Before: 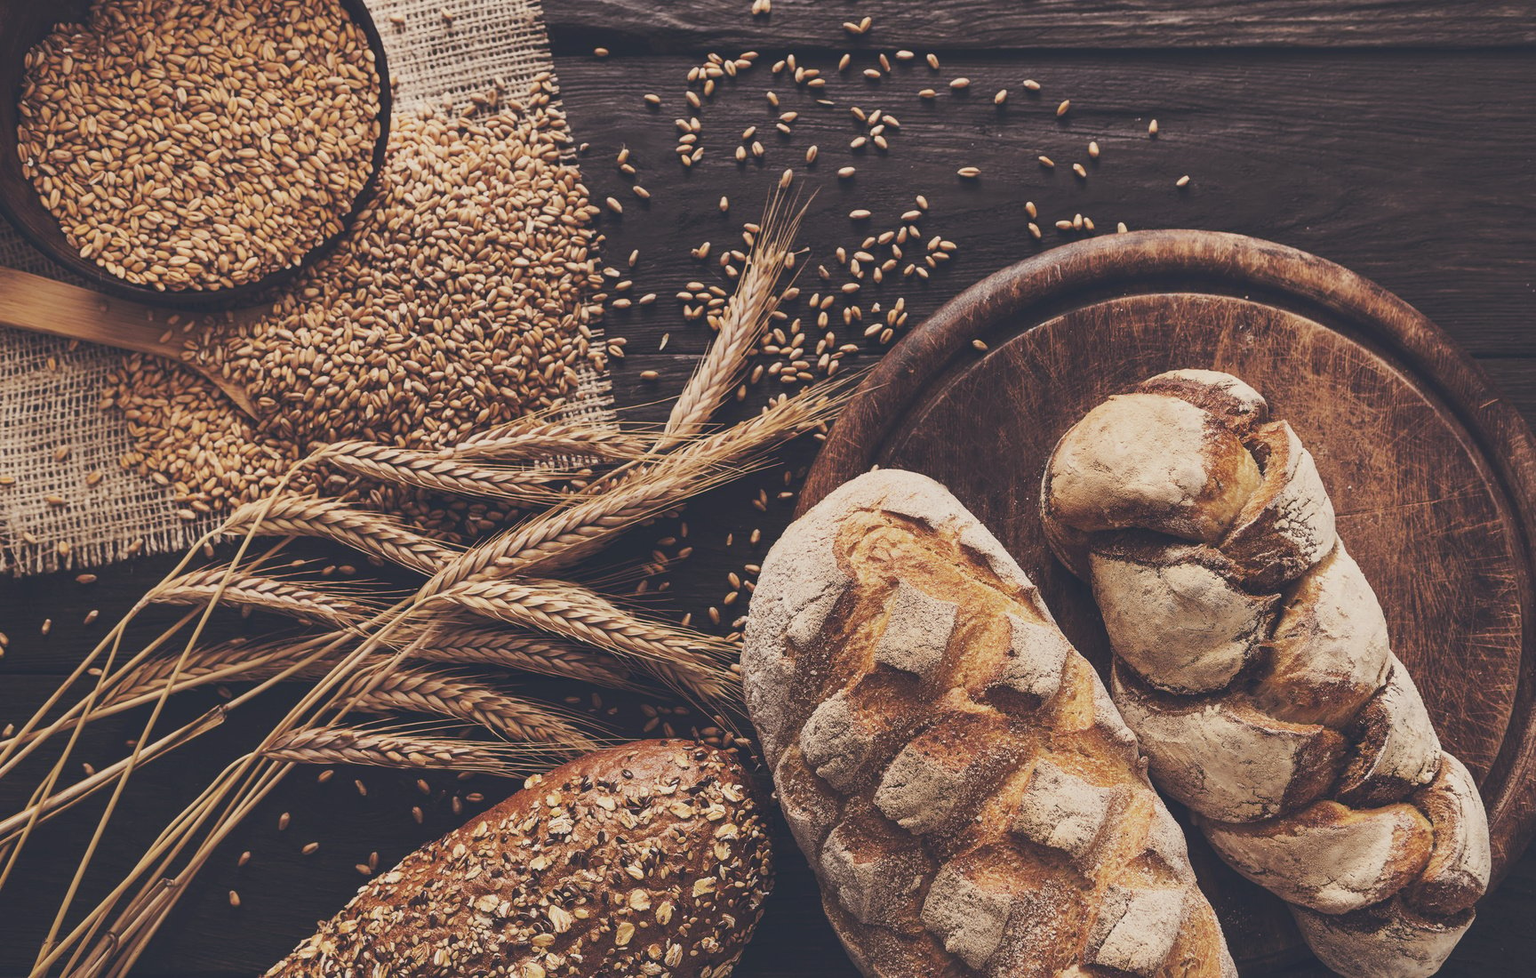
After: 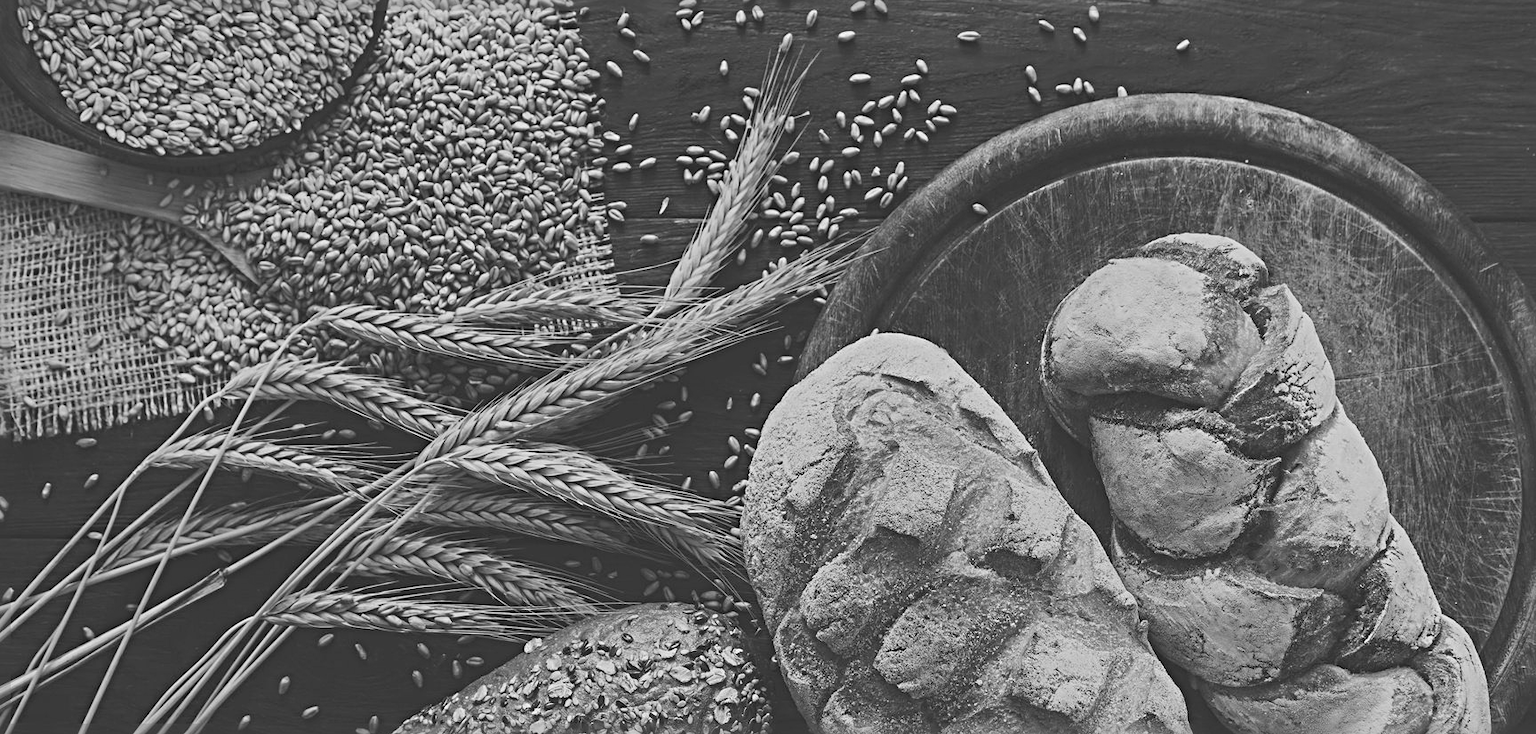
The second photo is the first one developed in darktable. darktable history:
crop: top 13.921%, bottom 10.978%
exposure: black level correction 0.007, exposure 0.159 EV, compensate exposure bias true, compensate highlight preservation false
shadows and highlights: shadows 20.74, highlights -83.06, soften with gaussian
contrast brightness saturation: contrast -0.196, saturation 0.188
tone curve: color space Lab, independent channels, preserve colors none
sharpen: radius 4.928
color calibration: output gray [0.714, 0.278, 0, 0], illuminant as shot in camera, x 0.383, y 0.38, temperature 3983.45 K
